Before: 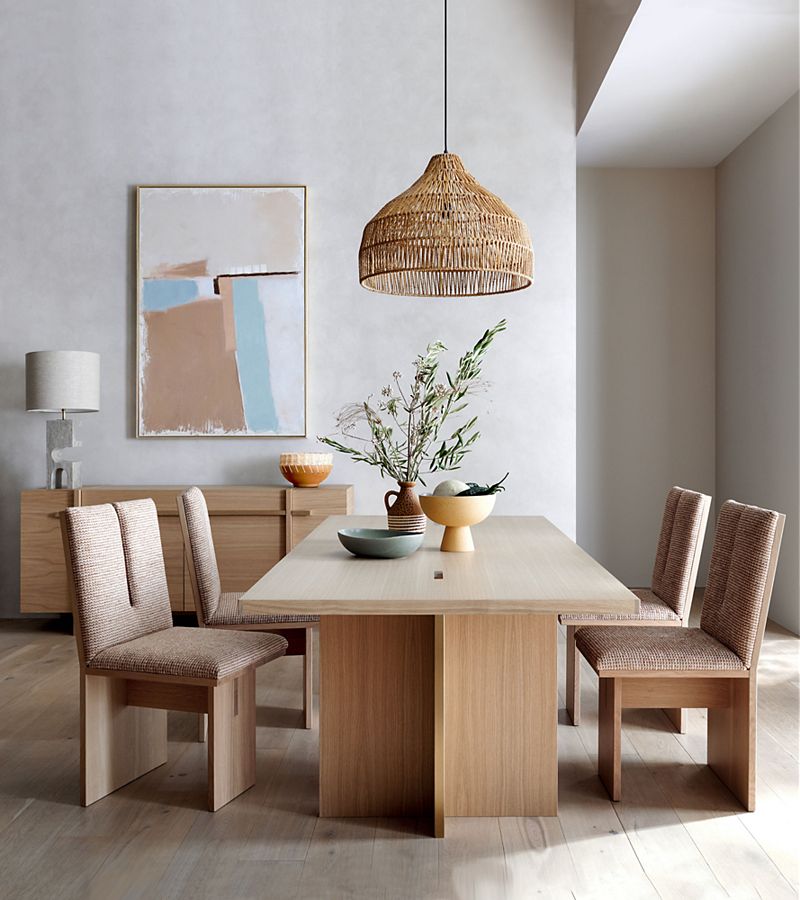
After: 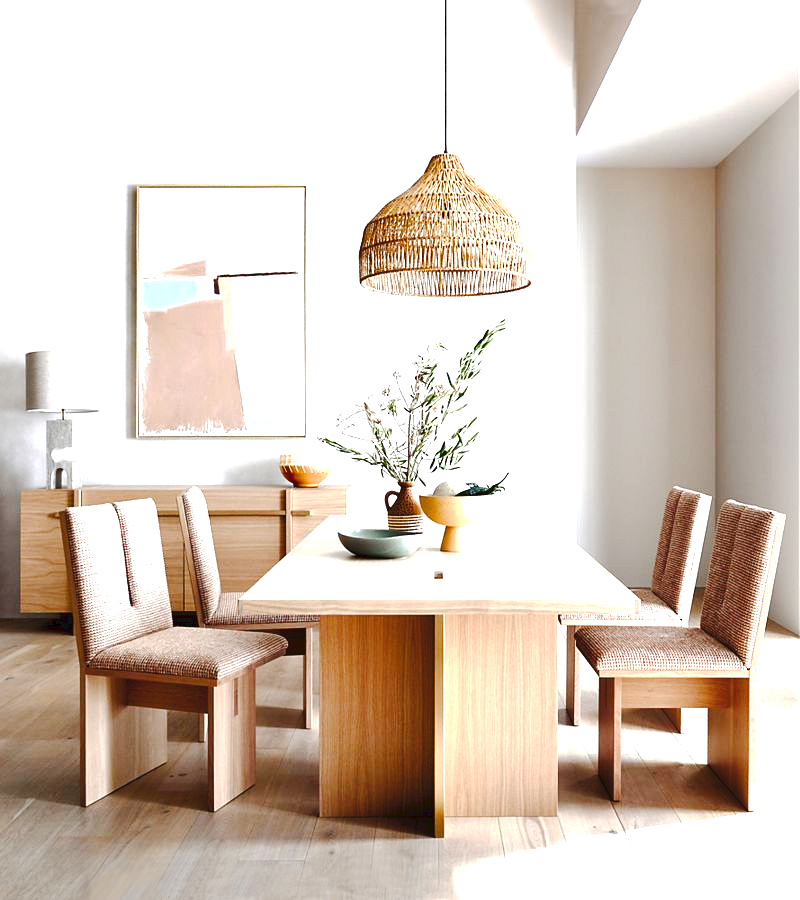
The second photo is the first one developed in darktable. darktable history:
exposure: exposure 1 EV, compensate highlight preservation false
tone curve: curves: ch0 [(0, 0) (0.003, 0.054) (0.011, 0.058) (0.025, 0.069) (0.044, 0.087) (0.069, 0.1) (0.1, 0.123) (0.136, 0.152) (0.177, 0.183) (0.224, 0.234) (0.277, 0.291) (0.335, 0.367) (0.399, 0.441) (0.468, 0.524) (0.543, 0.6) (0.623, 0.673) (0.709, 0.744) (0.801, 0.812) (0.898, 0.89) (1, 1)], preserve colors none
color balance rgb: perceptual saturation grading › highlights -29.58%, perceptual saturation grading › mid-tones 29.47%, perceptual saturation grading › shadows 59.73%, perceptual brilliance grading › global brilliance -17.79%, perceptual brilliance grading › highlights 28.73%, global vibrance 15.44%
